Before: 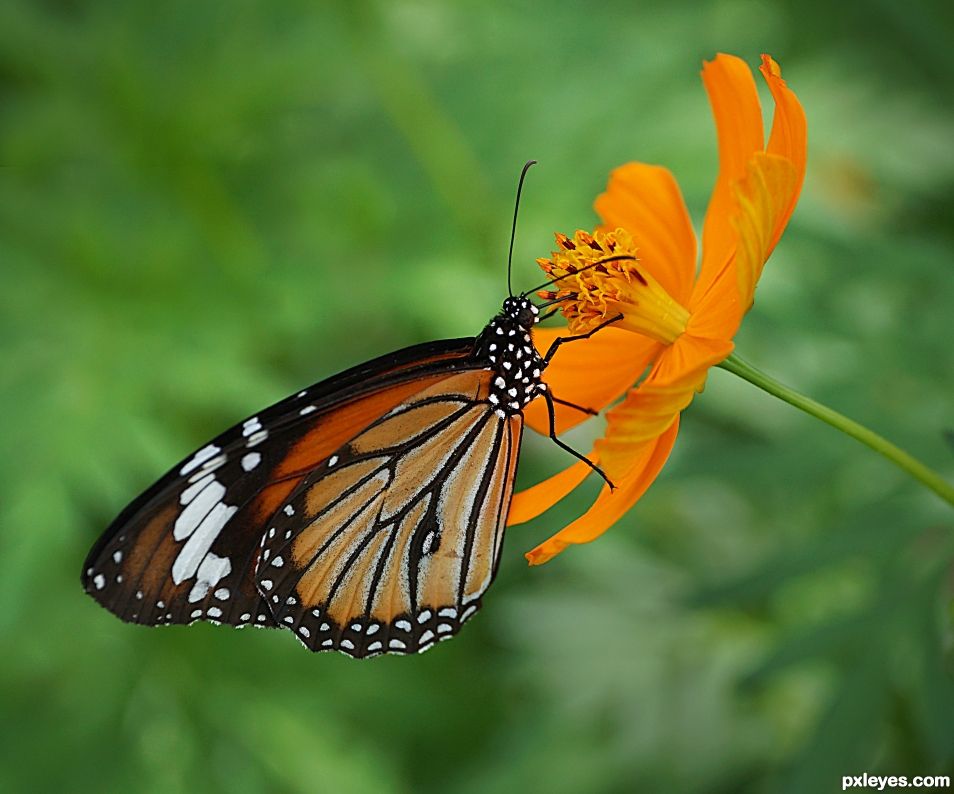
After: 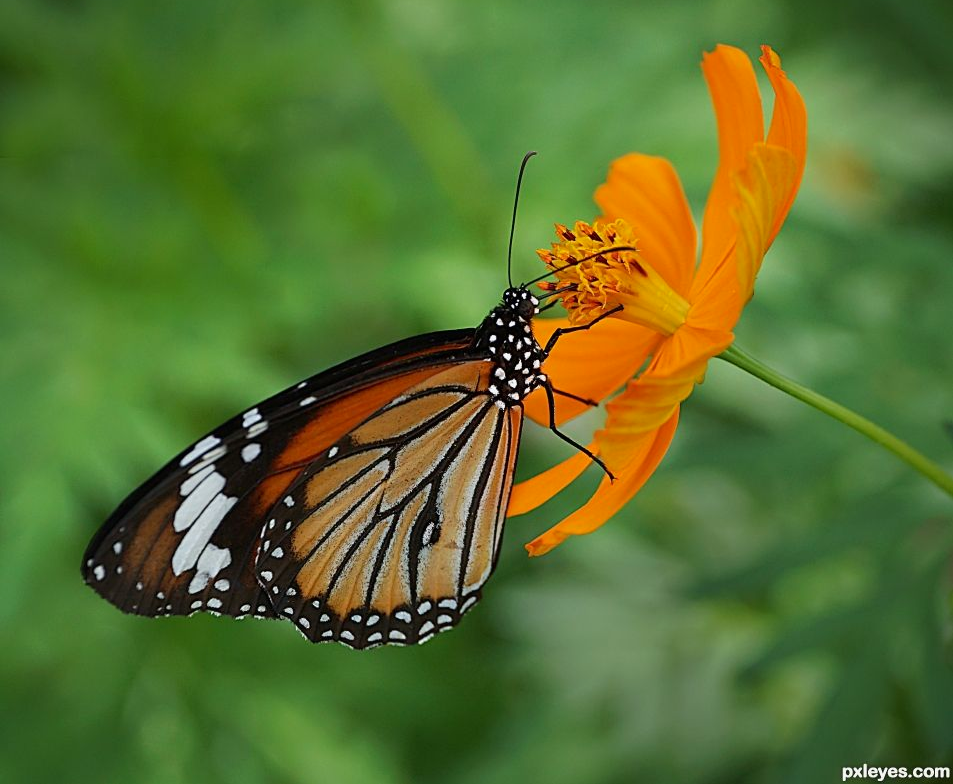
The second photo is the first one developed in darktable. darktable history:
crop: top 1.165%, right 0.068%
shadows and highlights: shadows -20.18, white point adjustment -1.86, highlights -34.84
